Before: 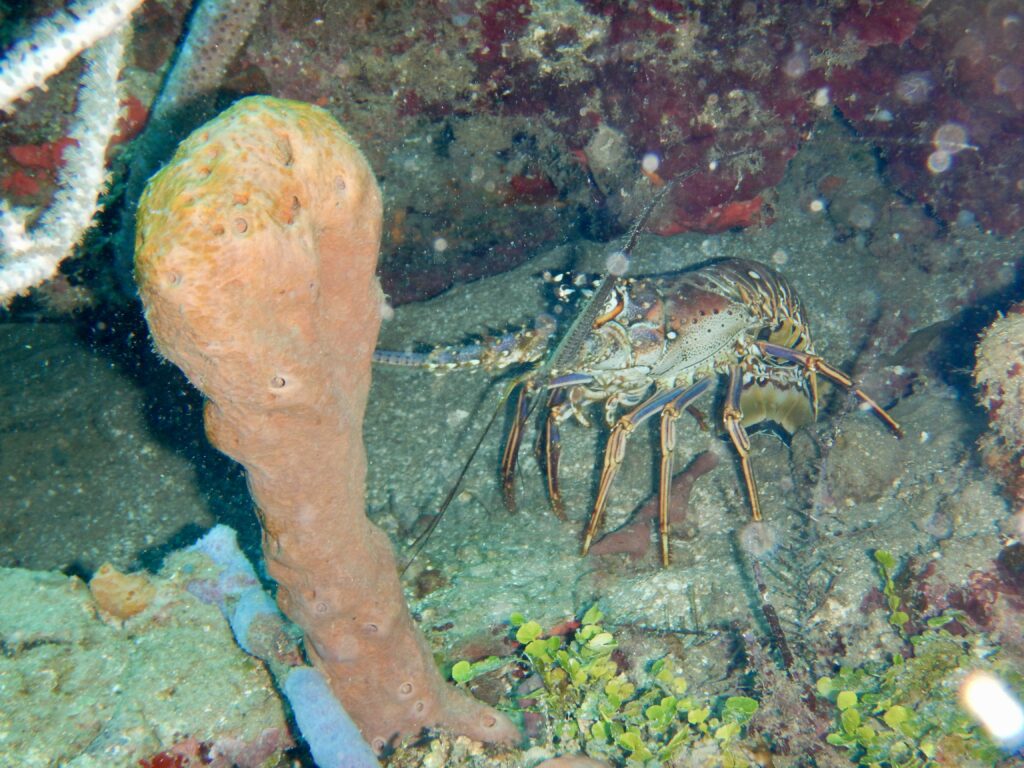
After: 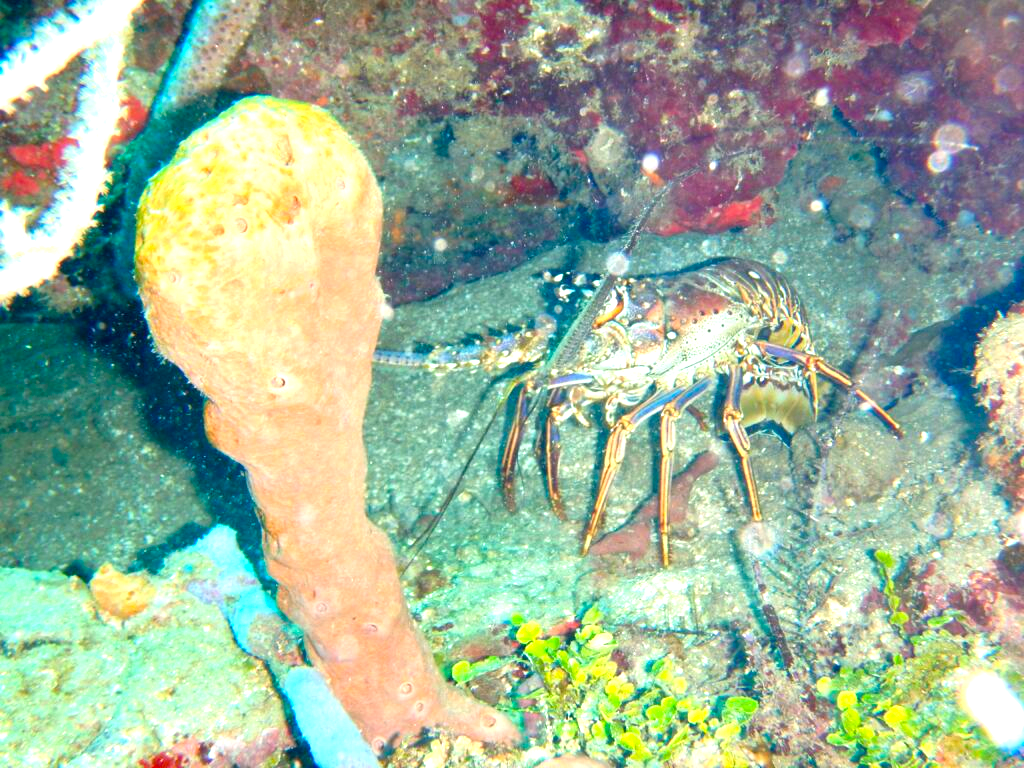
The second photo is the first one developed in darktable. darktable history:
exposure: black level correction 0, exposure 1.173 EV, compensate exposure bias true, compensate highlight preservation false
color correction: highlights a* 3.22, highlights b* 1.93, saturation 1.19
